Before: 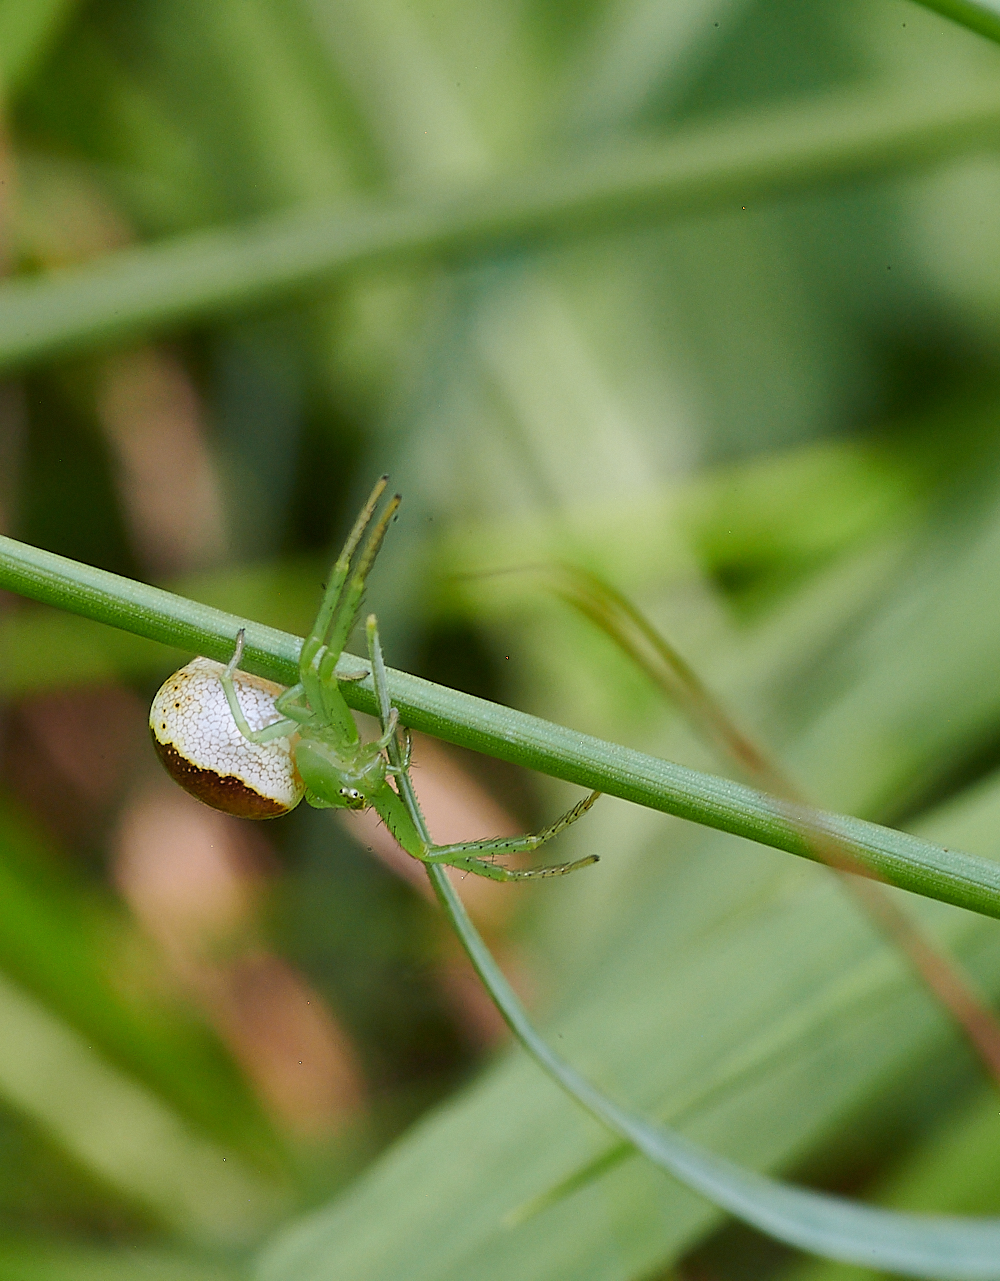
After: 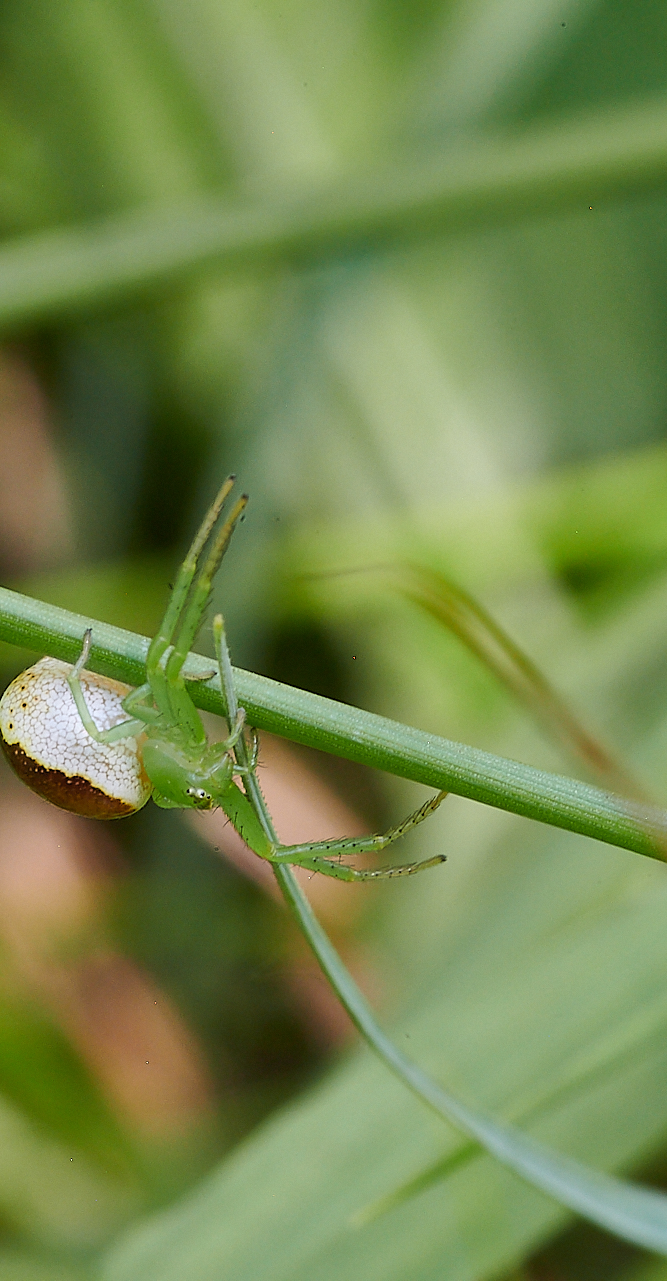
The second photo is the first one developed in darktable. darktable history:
crop: left 15.383%, right 17.854%
